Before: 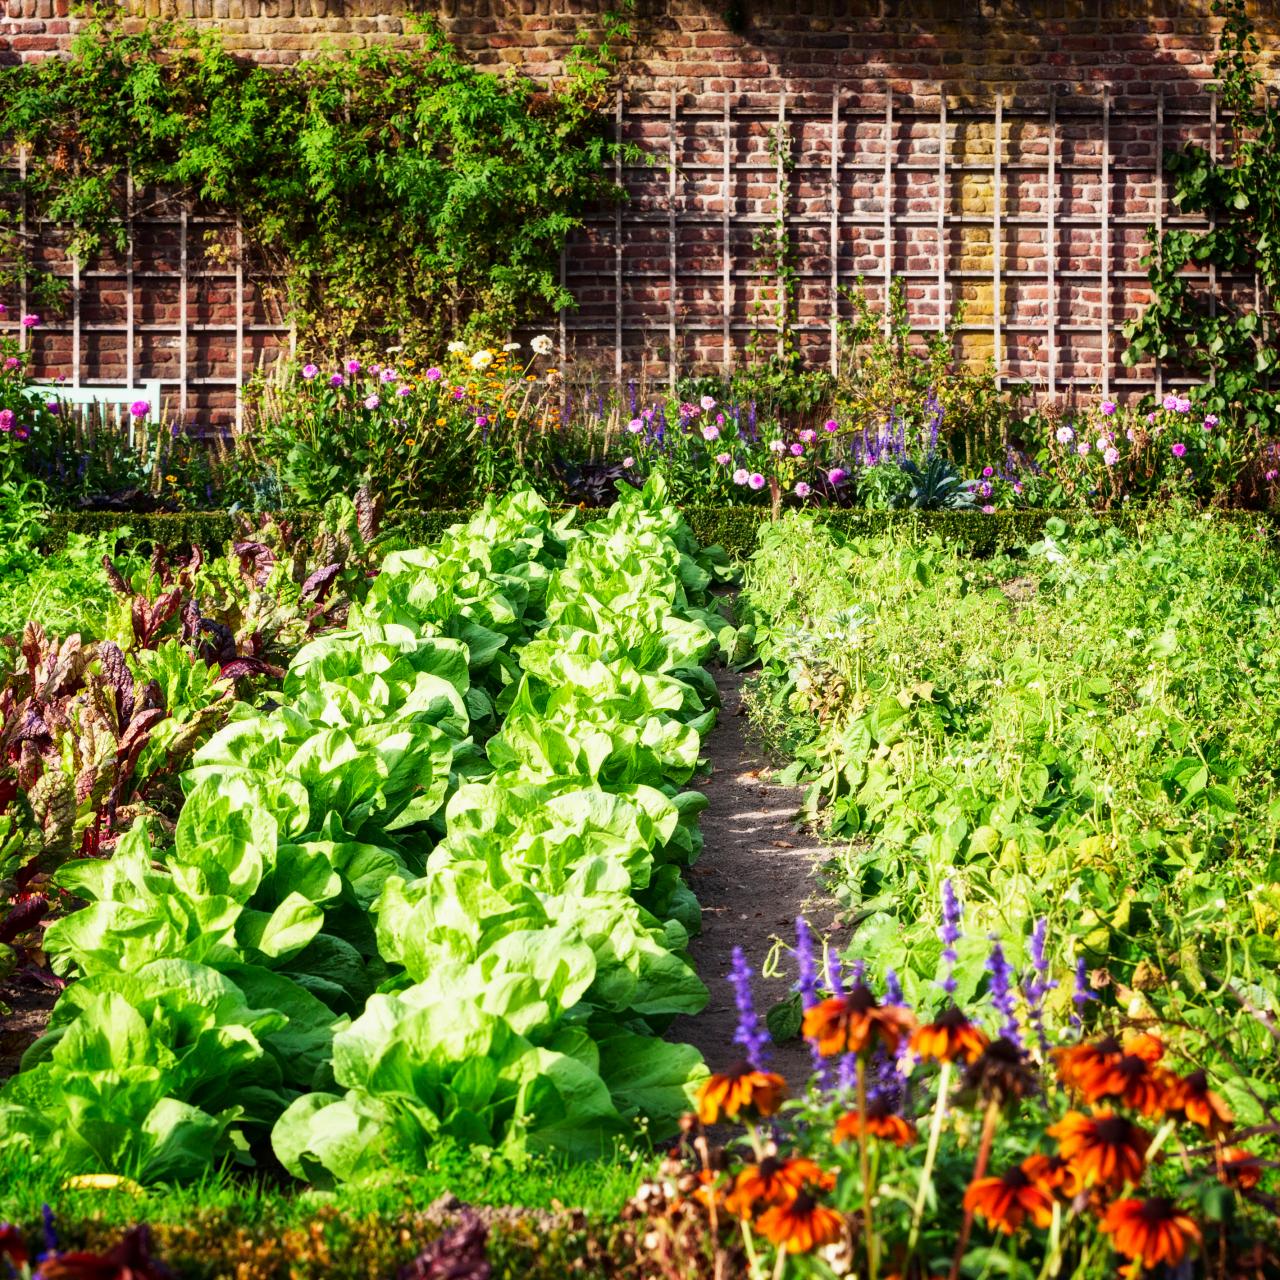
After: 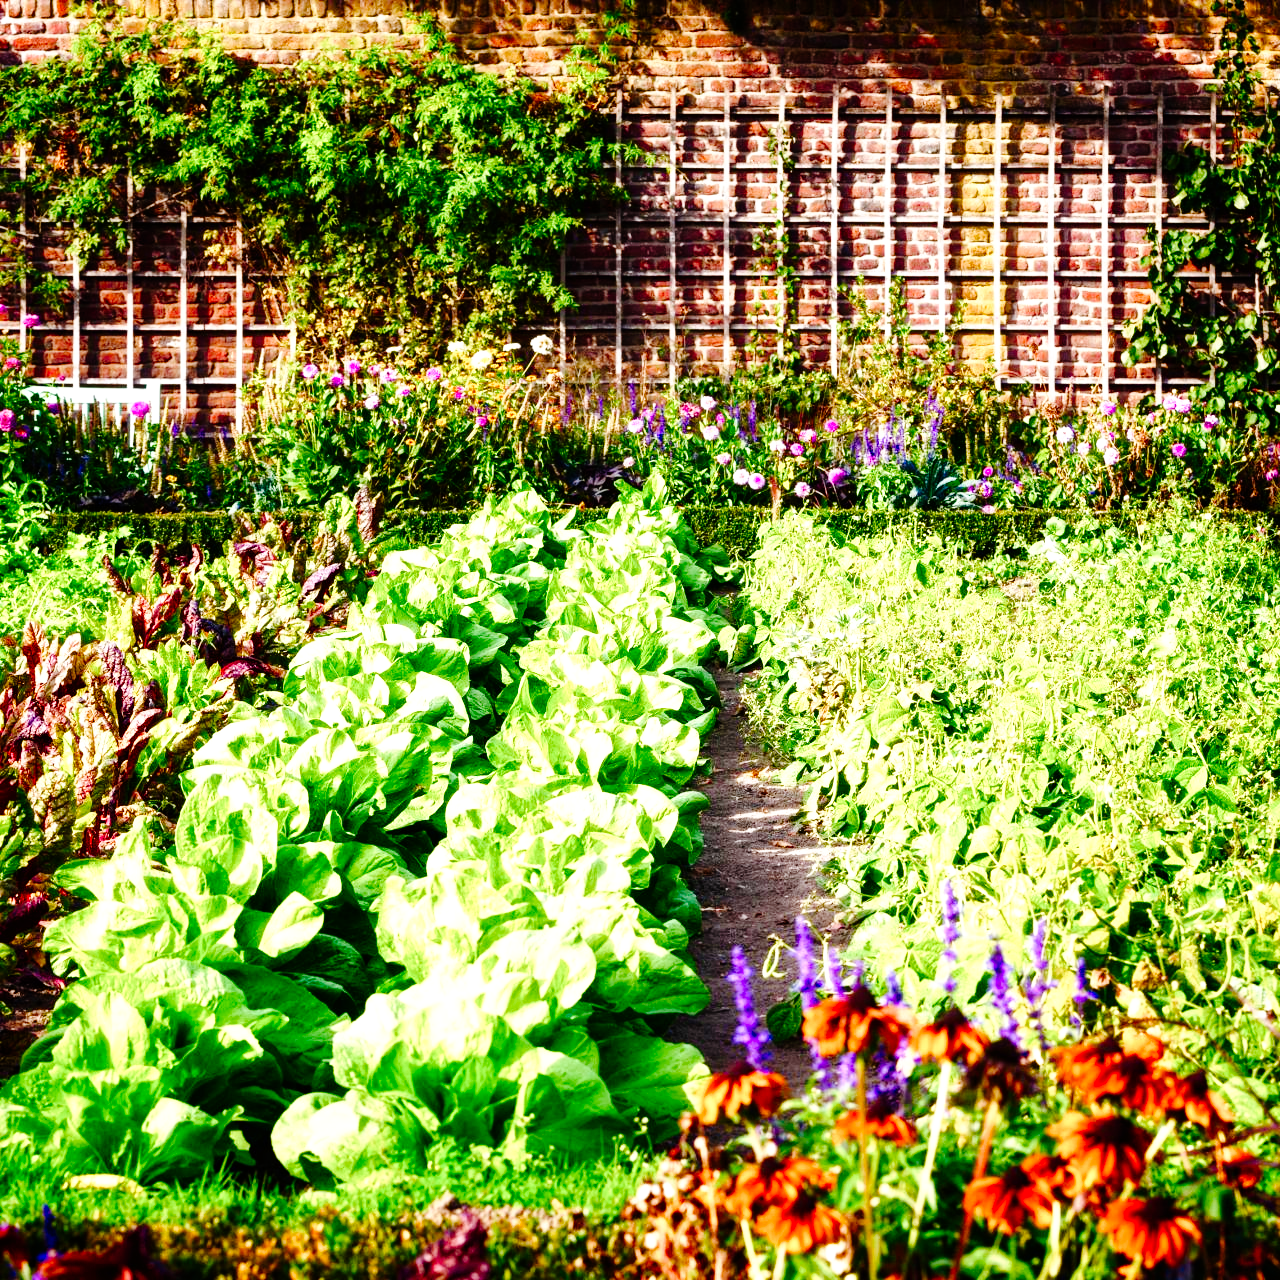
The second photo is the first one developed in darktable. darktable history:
tone curve: curves: ch0 [(0, 0) (0.003, 0.003) (0.011, 0.005) (0.025, 0.008) (0.044, 0.012) (0.069, 0.02) (0.1, 0.031) (0.136, 0.047) (0.177, 0.088) (0.224, 0.141) (0.277, 0.222) (0.335, 0.32) (0.399, 0.422) (0.468, 0.523) (0.543, 0.621) (0.623, 0.715) (0.709, 0.796) (0.801, 0.88) (0.898, 0.962) (1, 1)], preserve colors none
color balance rgb: perceptual saturation grading › global saturation 20%, perceptual saturation grading › highlights -50%, perceptual saturation grading › shadows 30%, perceptual brilliance grading › global brilliance 10%, perceptual brilliance grading › shadows 15%
